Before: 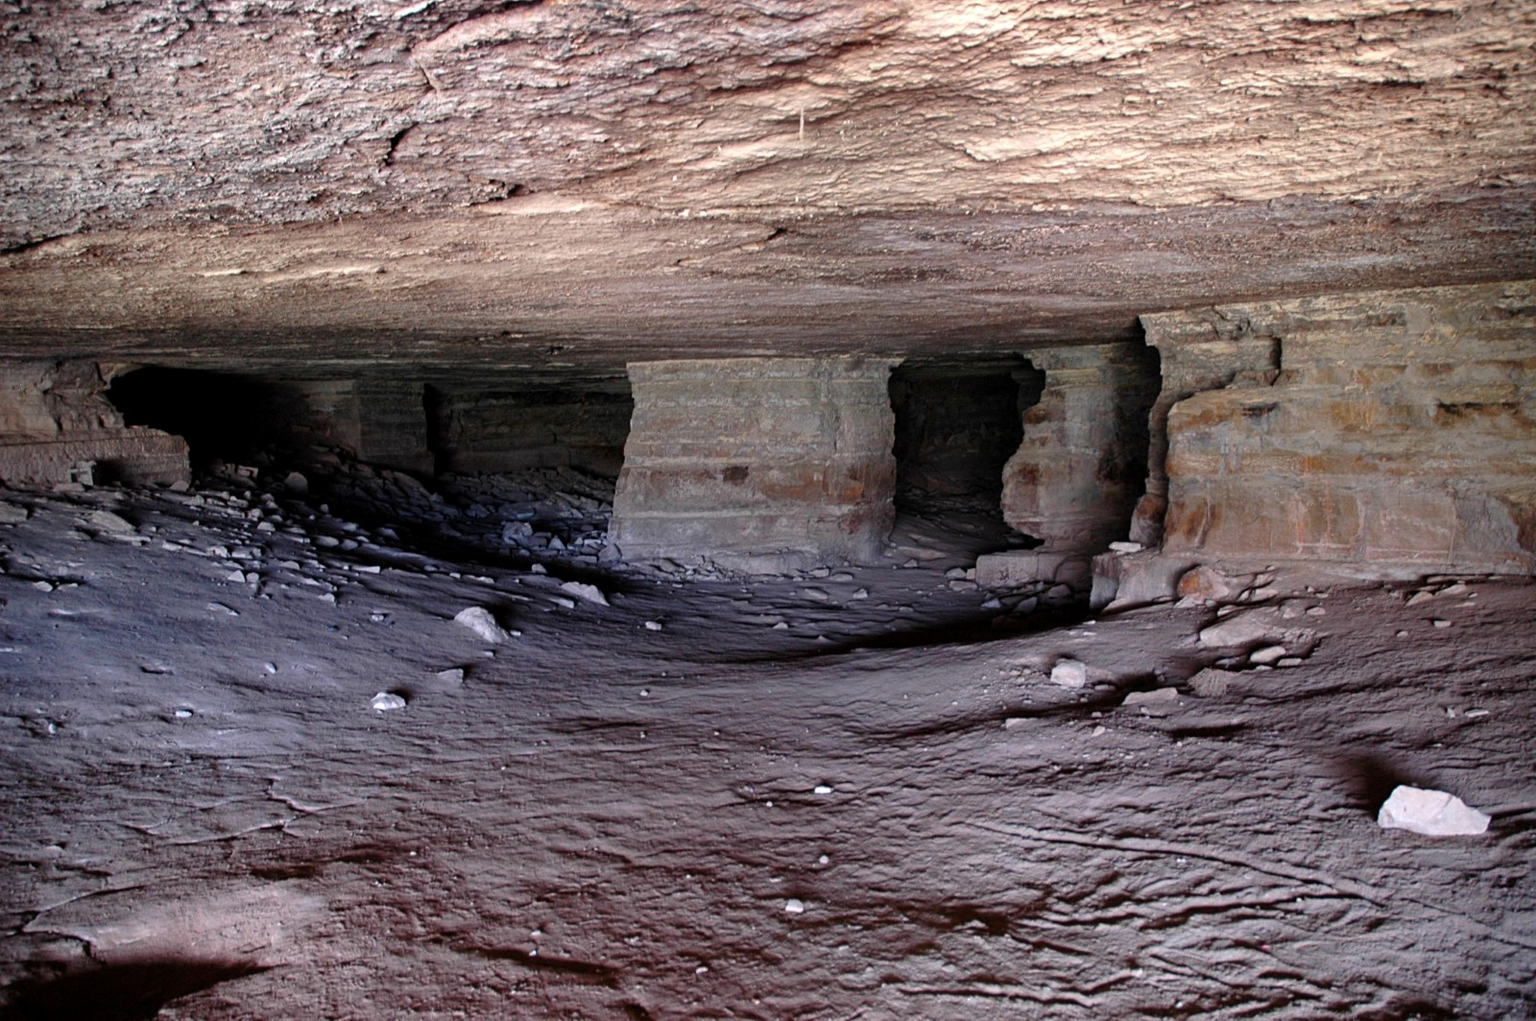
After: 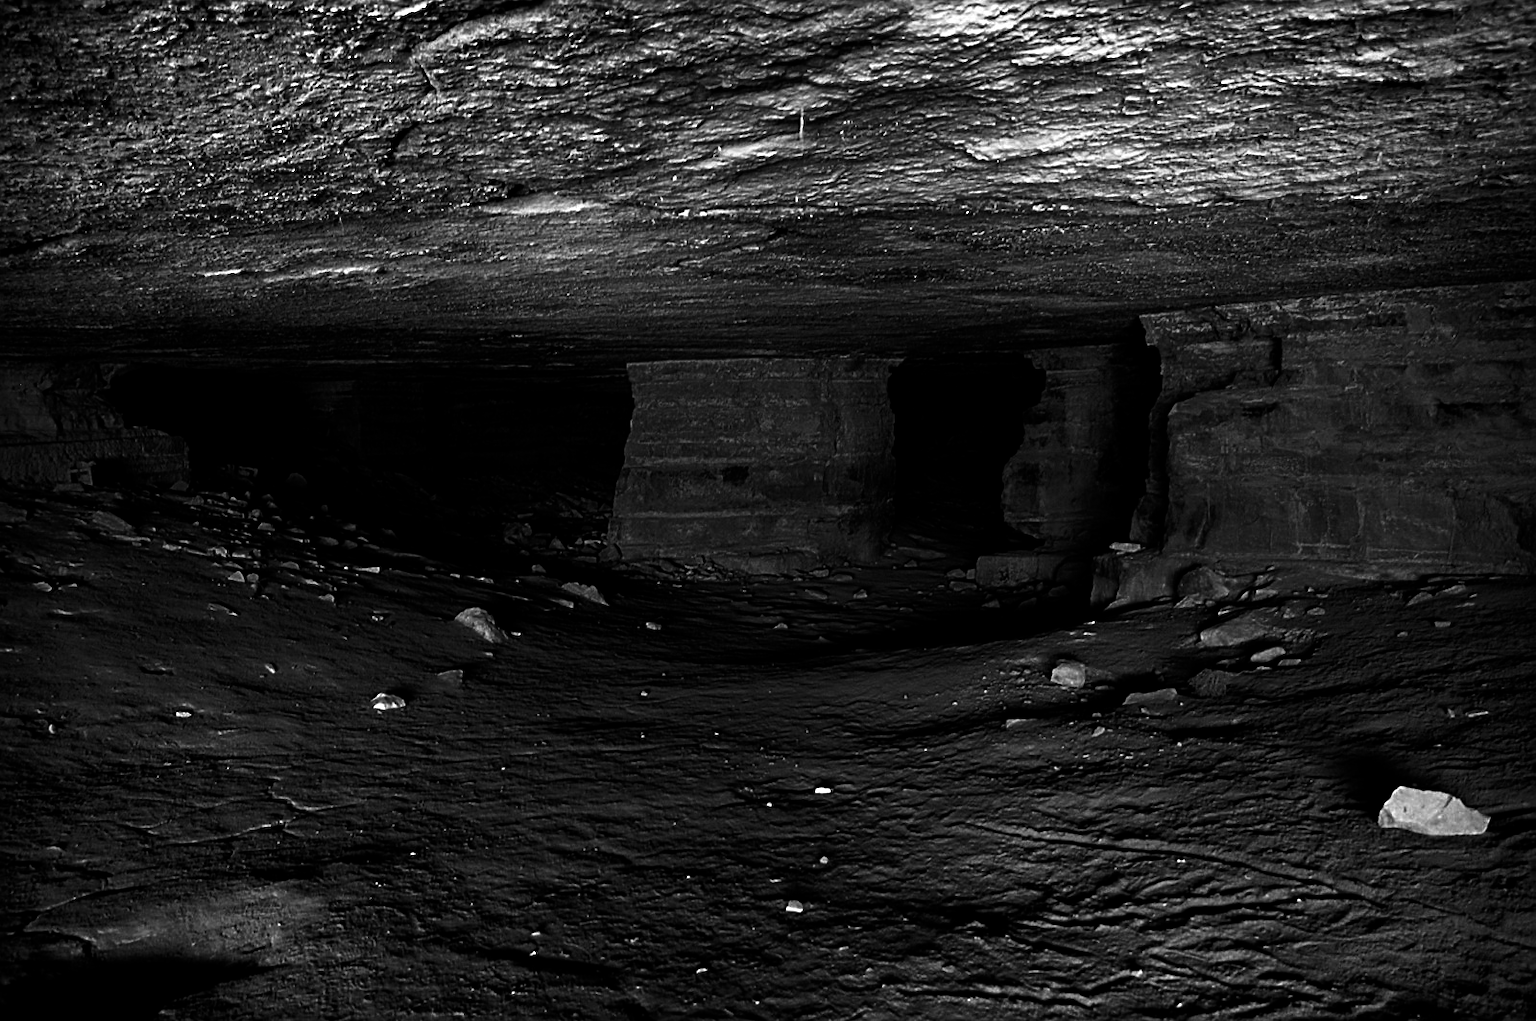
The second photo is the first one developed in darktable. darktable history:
contrast brightness saturation: contrast 0.02, brightness -1, saturation -1
sharpen: on, module defaults
